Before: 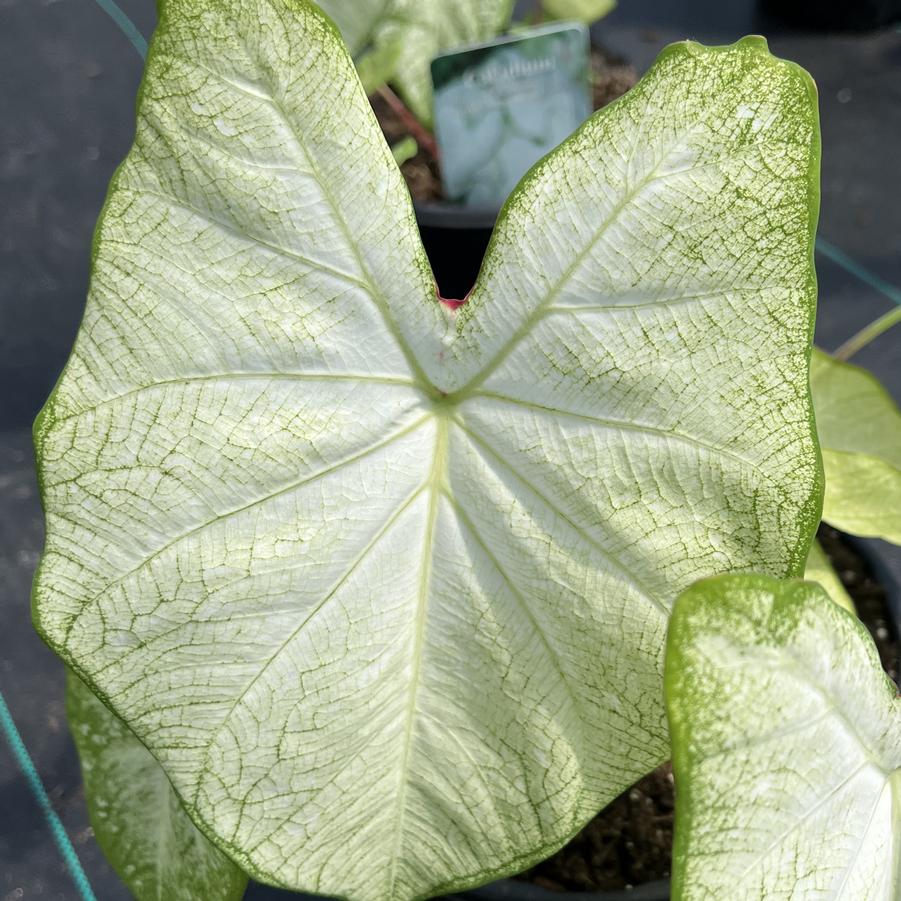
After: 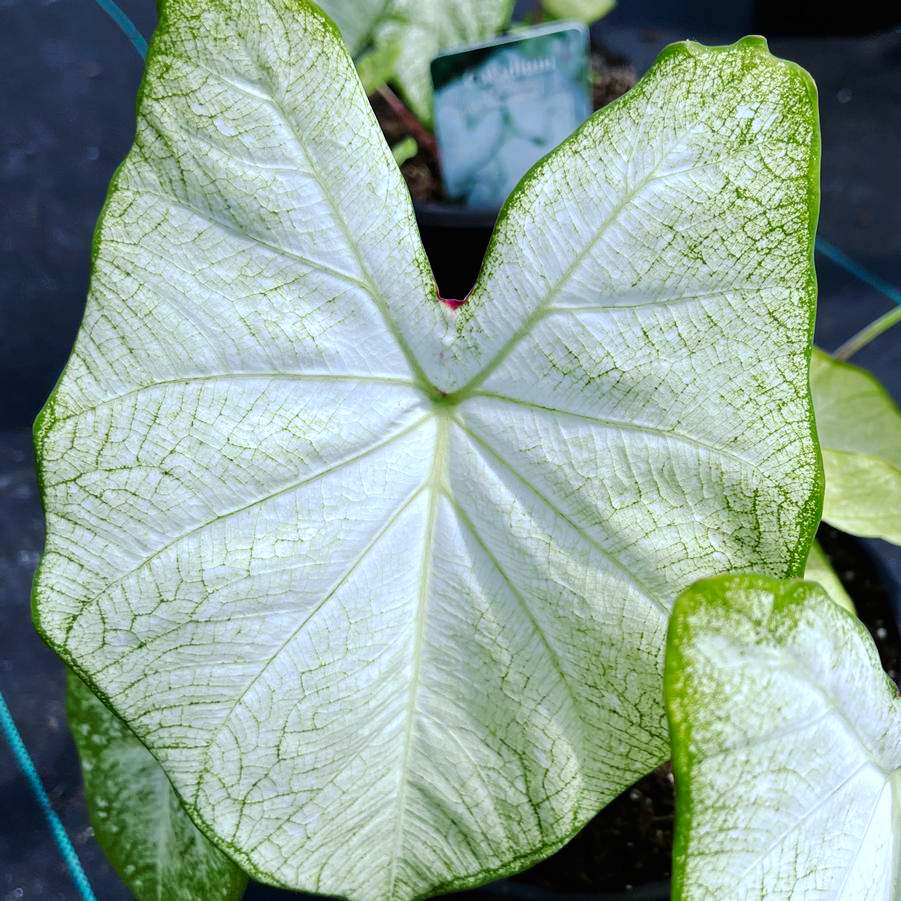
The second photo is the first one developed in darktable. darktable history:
tone curve: curves: ch0 [(0, 0) (0.003, 0.007) (0.011, 0.008) (0.025, 0.007) (0.044, 0.009) (0.069, 0.012) (0.1, 0.02) (0.136, 0.035) (0.177, 0.06) (0.224, 0.104) (0.277, 0.16) (0.335, 0.228) (0.399, 0.308) (0.468, 0.418) (0.543, 0.525) (0.623, 0.635) (0.709, 0.723) (0.801, 0.802) (0.898, 0.889) (1, 1)], preserve colors none
white balance: red 0.948, green 1.02, blue 1.176
